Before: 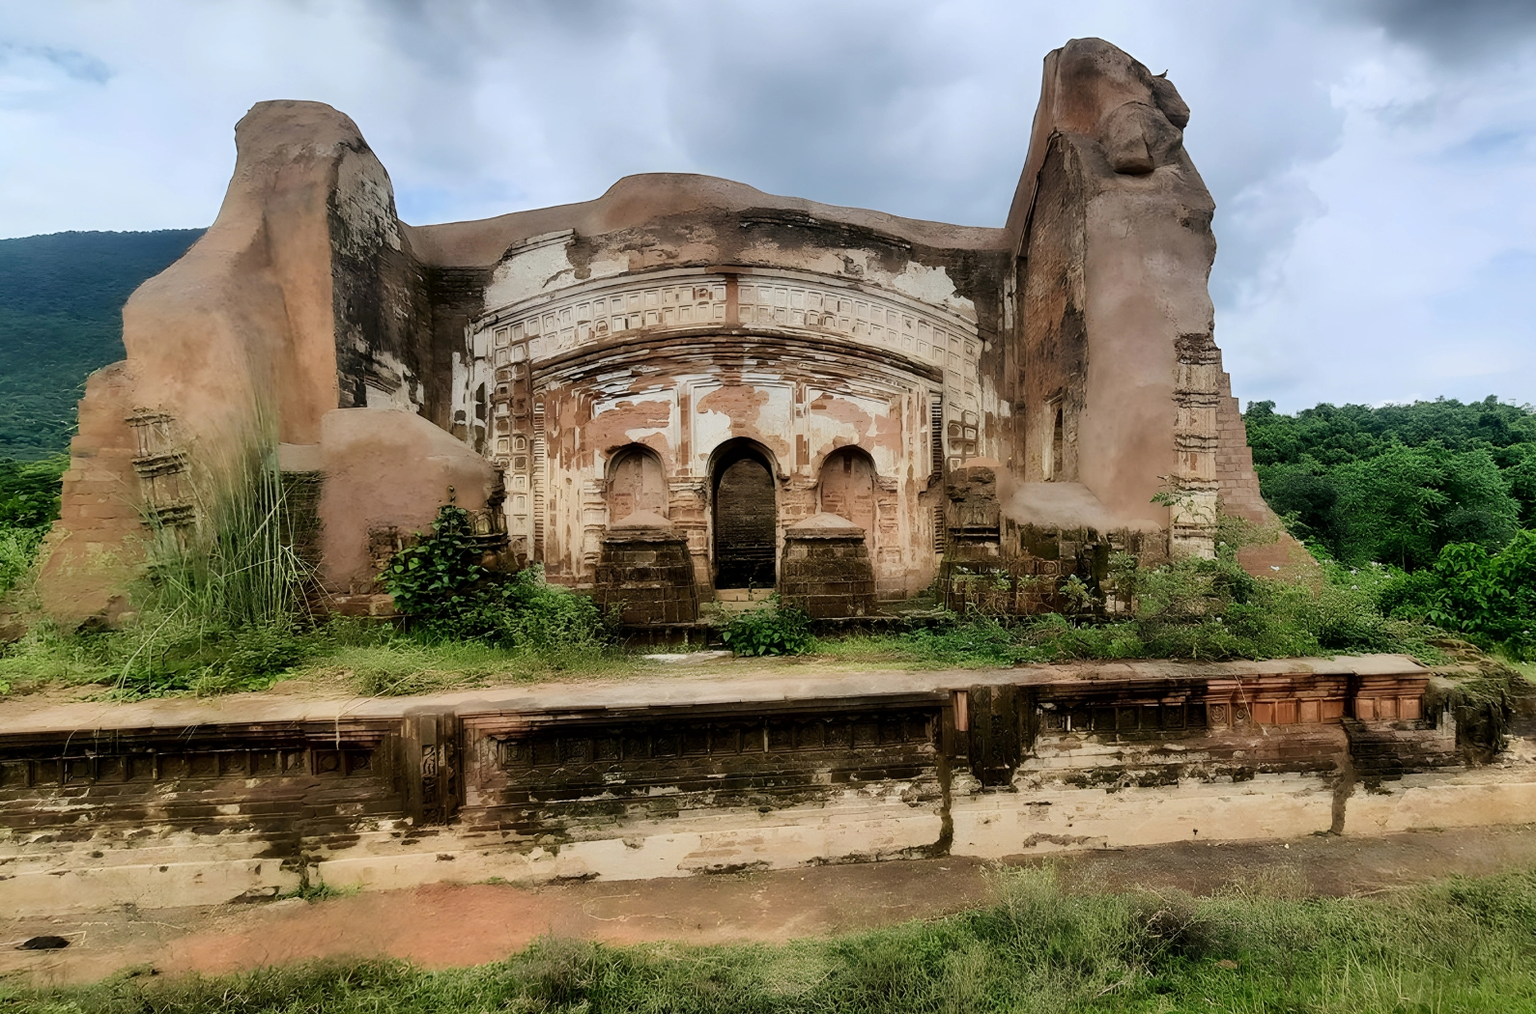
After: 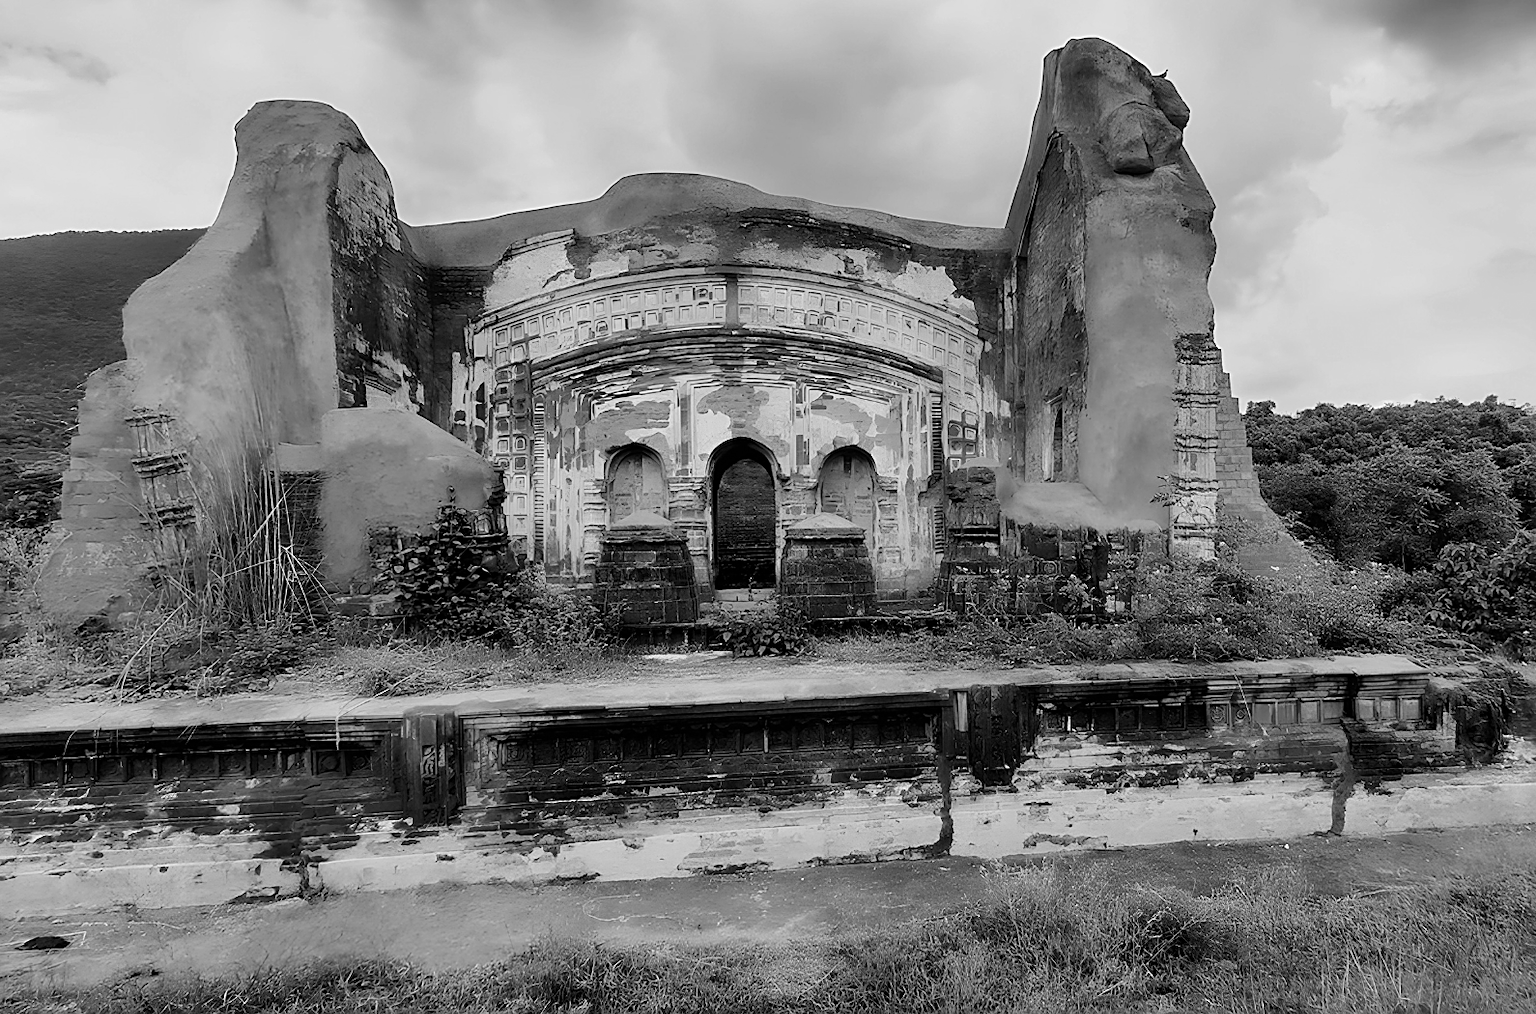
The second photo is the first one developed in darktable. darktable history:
sharpen: on, module defaults
monochrome: a 16.06, b 15.48, size 1
